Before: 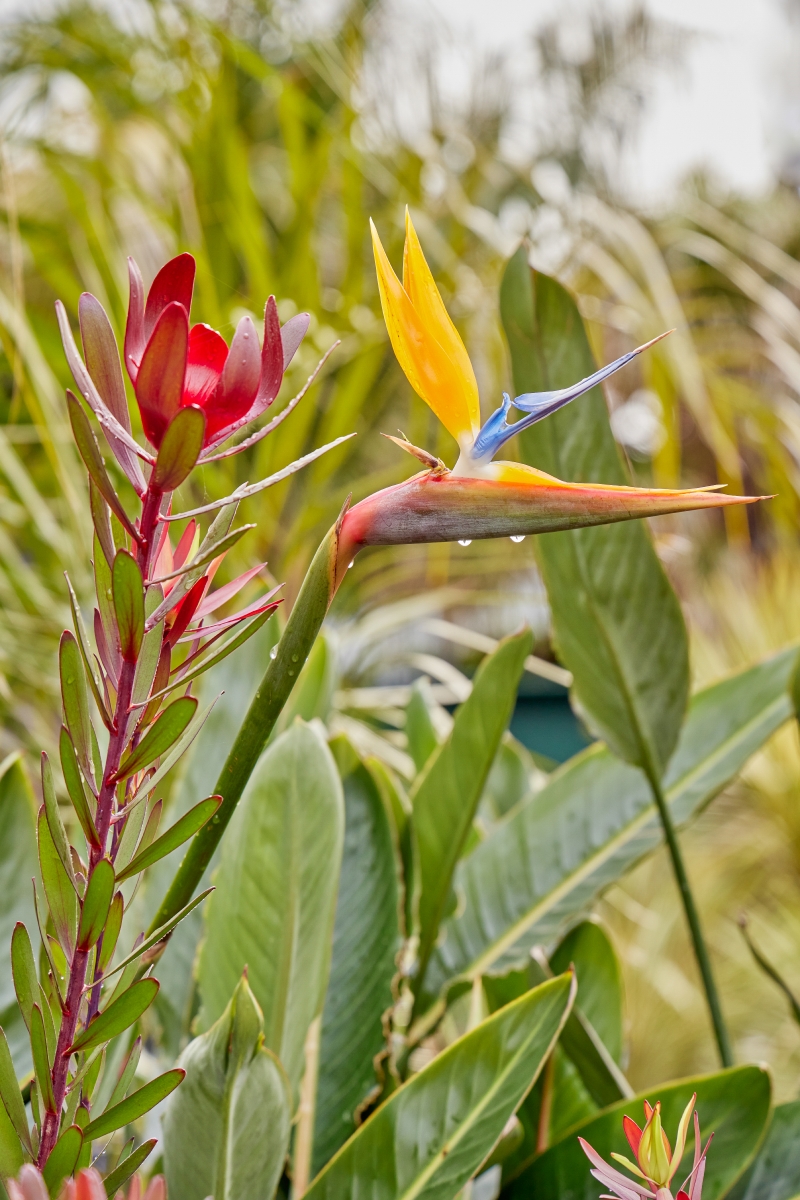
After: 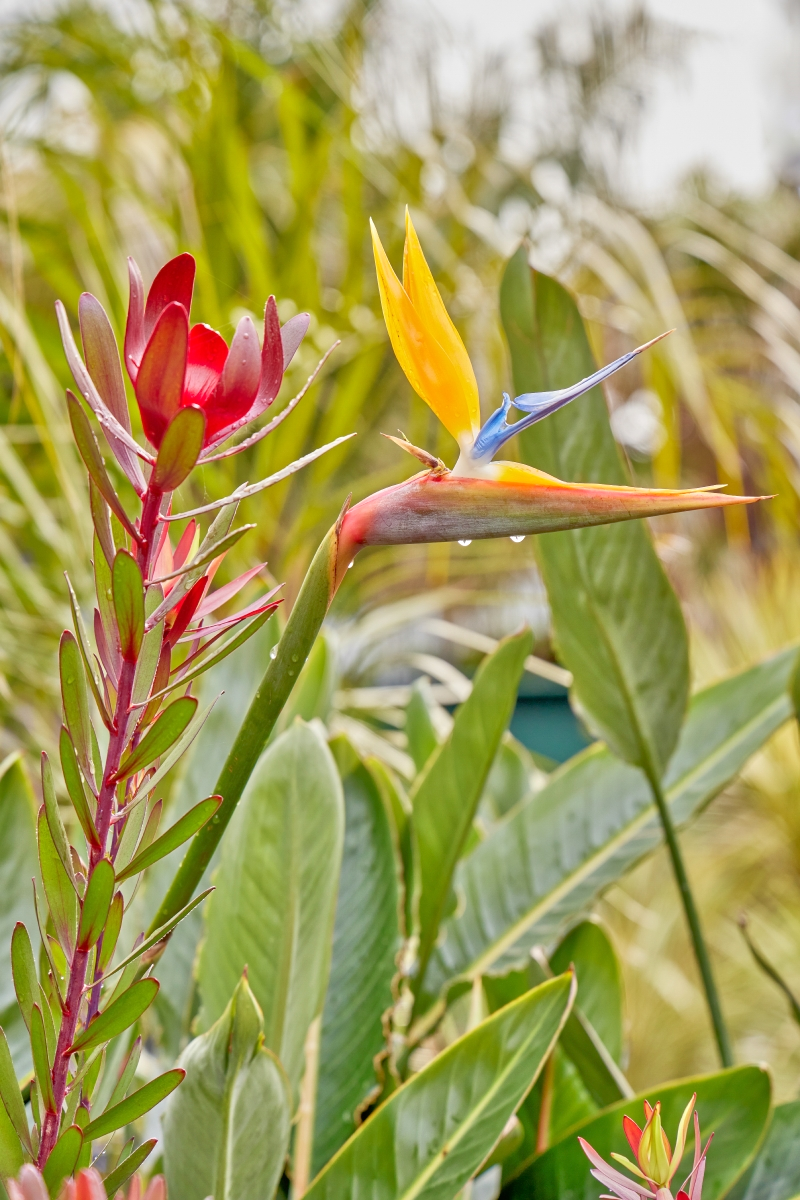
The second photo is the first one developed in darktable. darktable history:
tone equalizer: -7 EV 0.151 EV, -6 EV 0.585 EV, -5 EV 1.17 EV, -4 EV 1.36 EV, -3 EV 1.15 EV, -2 EV 0.6 EV, -1 EV 0.167 EV
